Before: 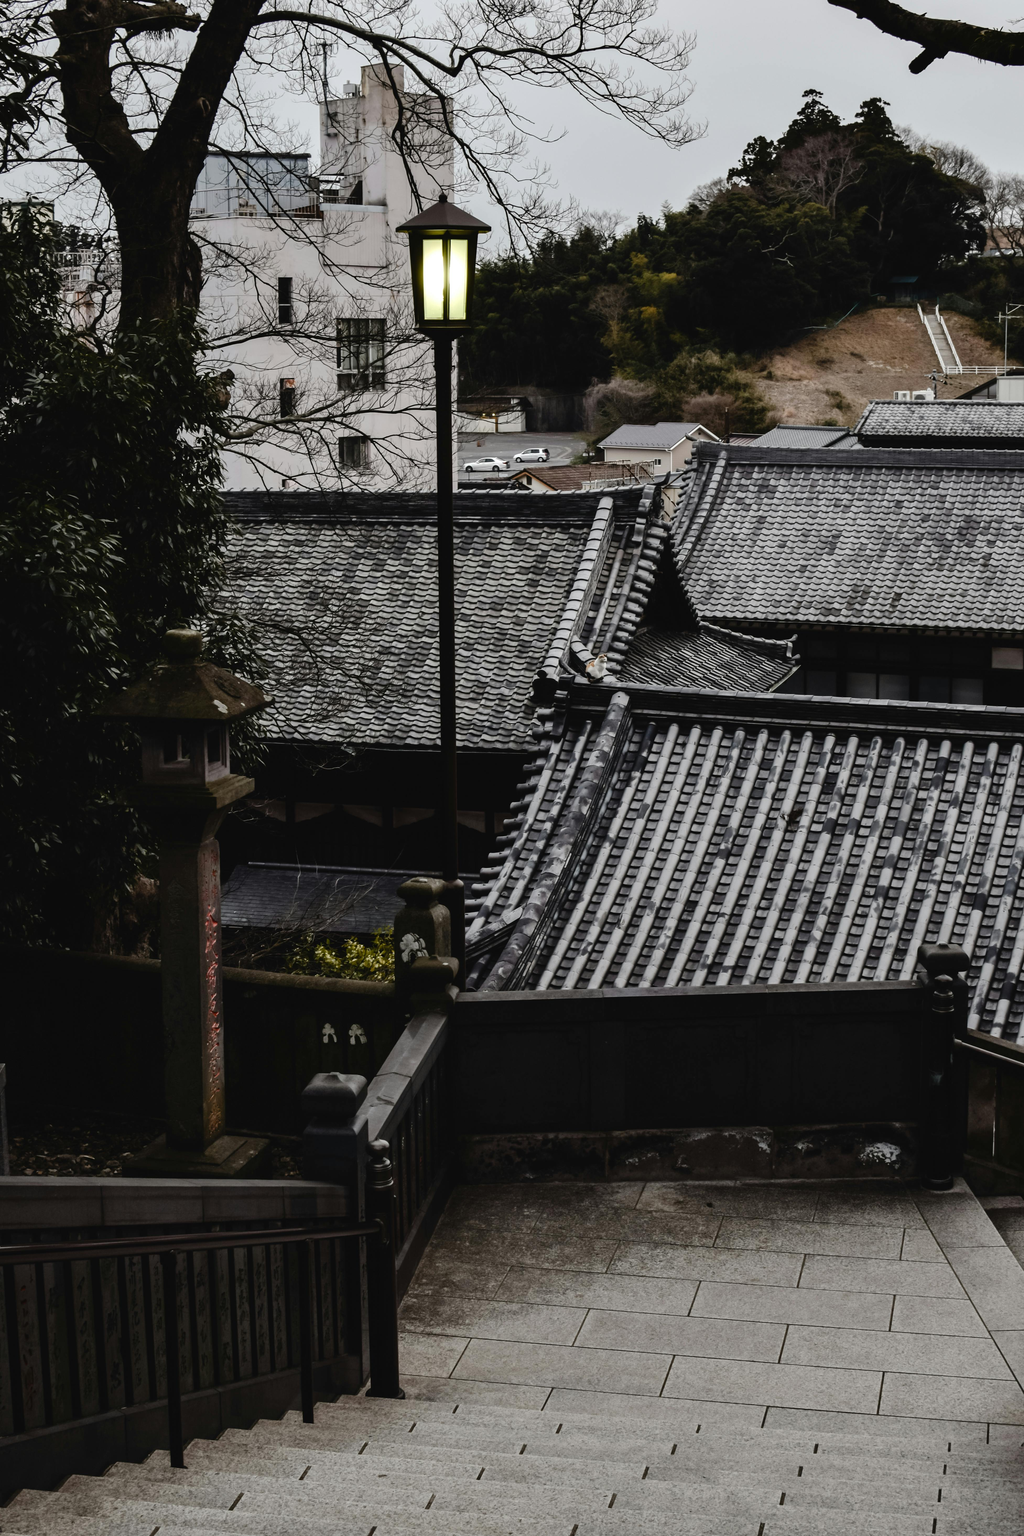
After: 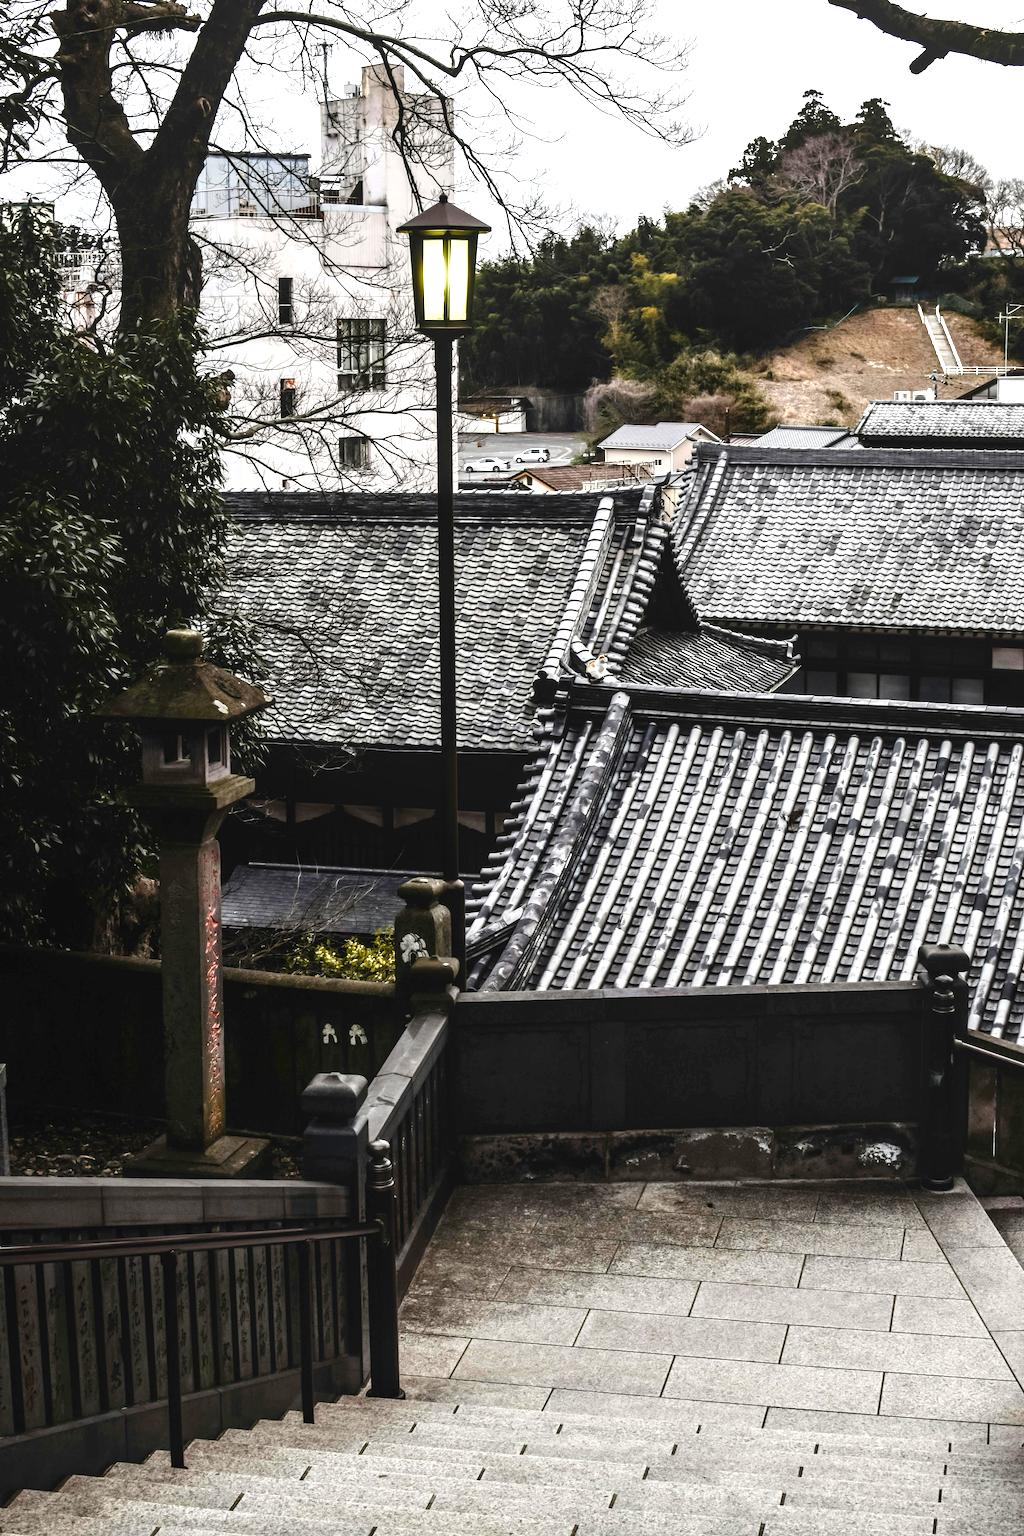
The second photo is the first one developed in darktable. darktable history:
local contrast: on, module defaults
exposure: black level correction 0.002, exposure 1.306 EV, compensate exposure bias true, compensate highlight preservation false
